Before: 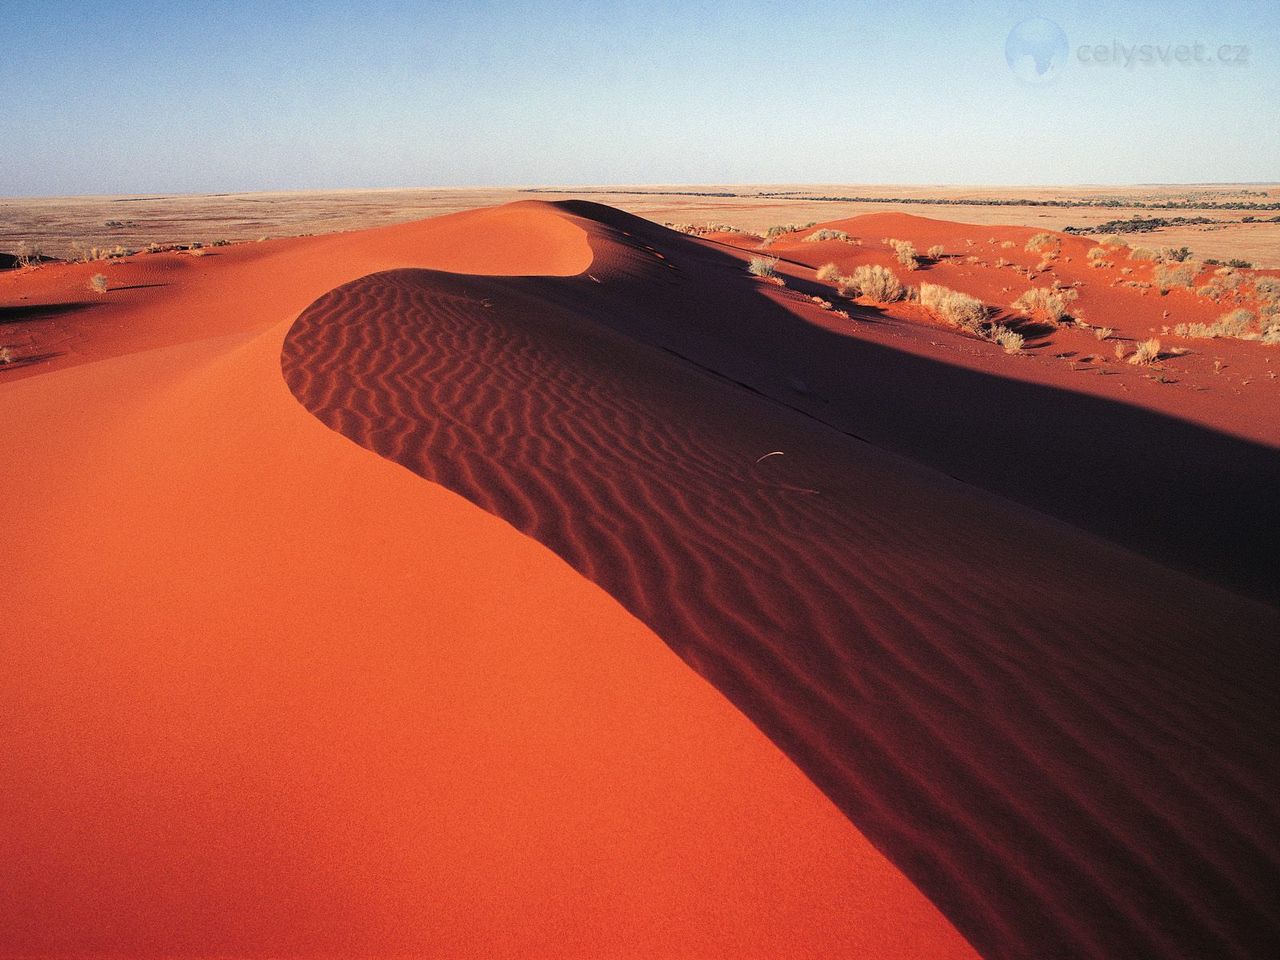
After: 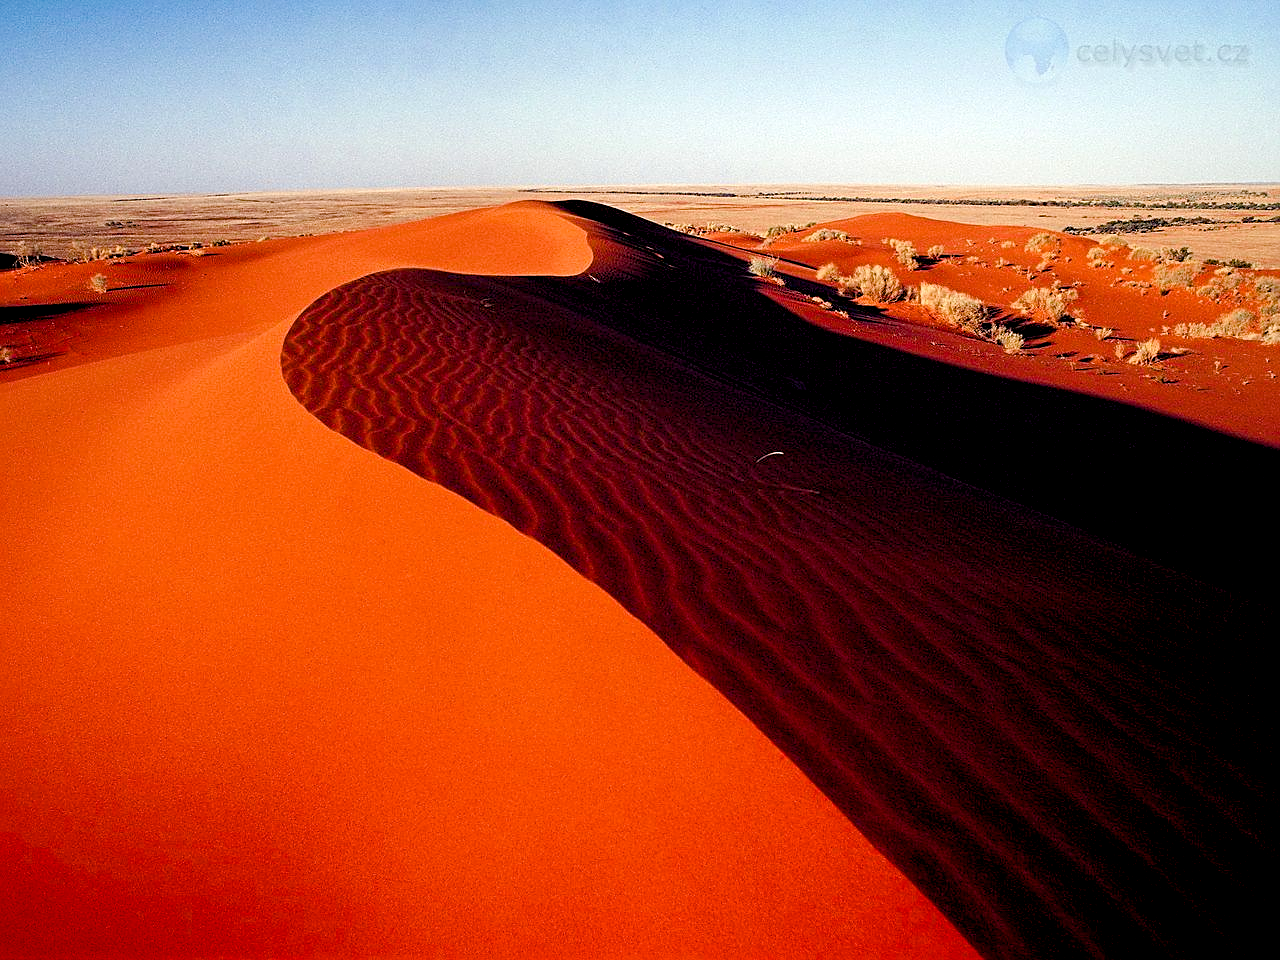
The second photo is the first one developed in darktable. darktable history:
sharpen: on, module defaults
color balance rgb: shadows lift › luminance -9.41%, highlights gain › luminance 17.6%, global offset › luminance -1.45%, perceptual saturation grading › highlights -17.77%, perceptual saturation grading › mid-tones 33.1%, perceptual saturation grading › shadows 50.52%, global vibrance 24.22%
